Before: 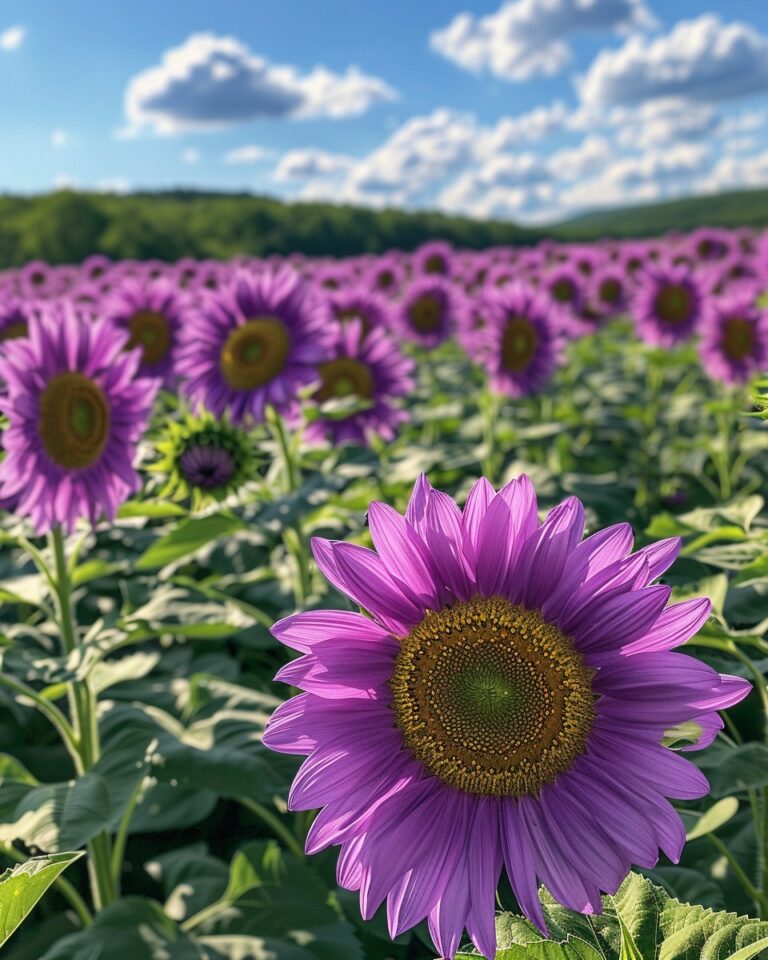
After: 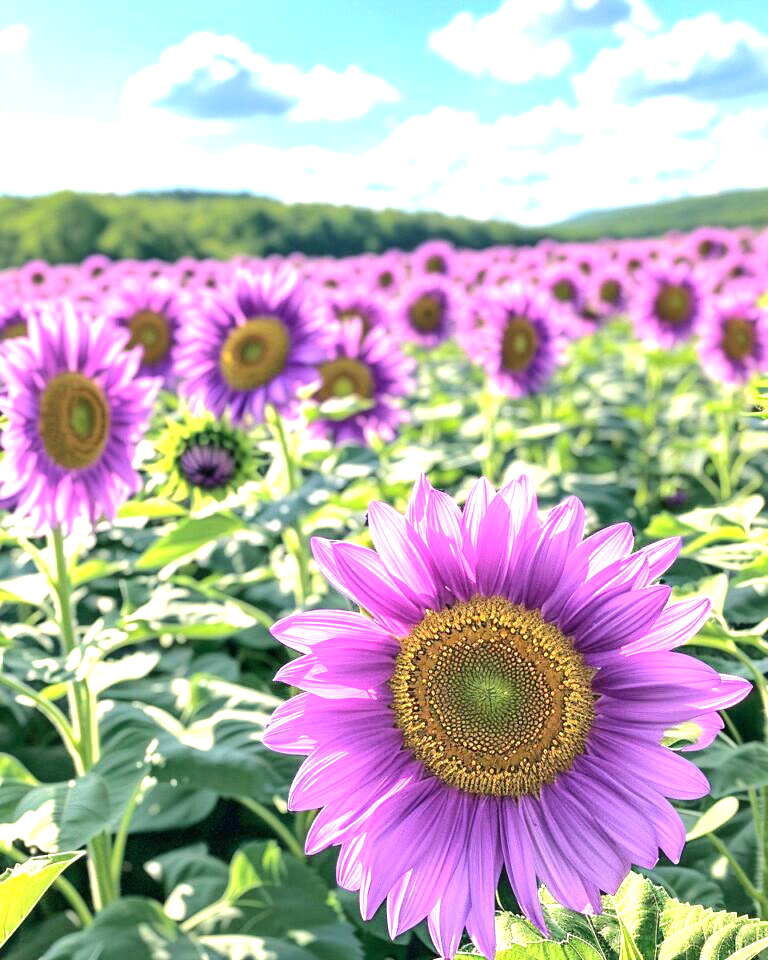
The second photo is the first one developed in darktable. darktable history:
tone curve: curves: ch0 [(0, 0) (0.003, 0.019) (0.011, 0.02) (0.025, 0.019) (0.044, 0.027) (0.069, 0.038) (0.1, 0.056) (0.136, 0.089) (0.177, 0.137) (0.224, 0.187) (0.277, 0.259) (0.335, 0.343) (0.399, 0.437) (0.468, 0.532) (0.543, 0.613) (0.623, 0.685) (0.709, 0.752) (0.801, 0.822) (0.898, 0.9) (1, 1)], color space Lab, independent channels, preserve colors none
exposure: black level correction 0, exposure 1.705 EV, compensate highlight preservation false
